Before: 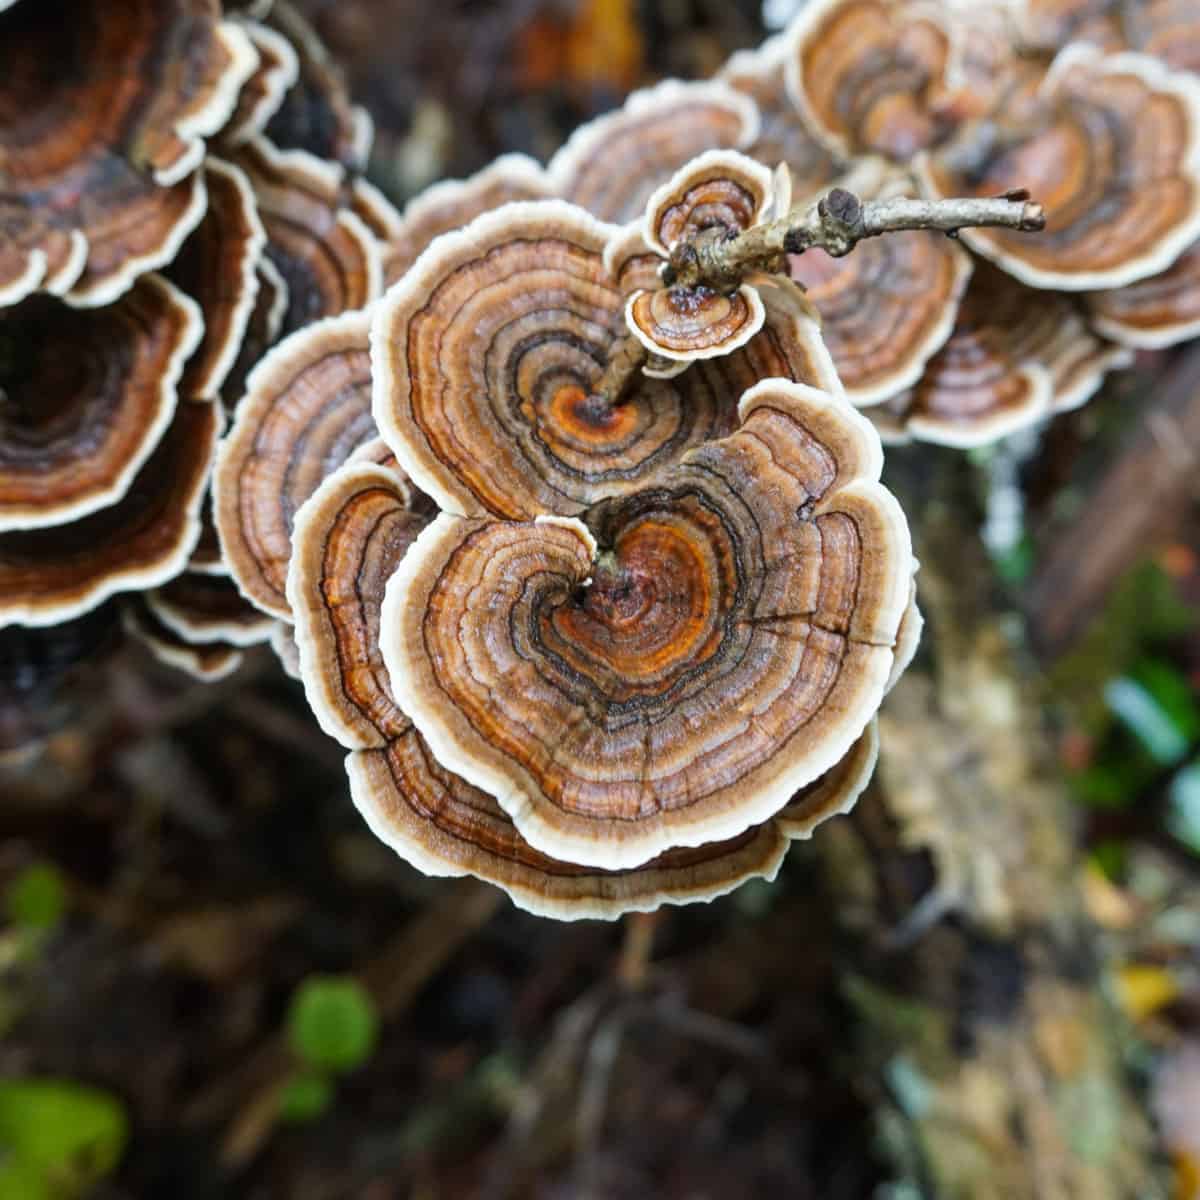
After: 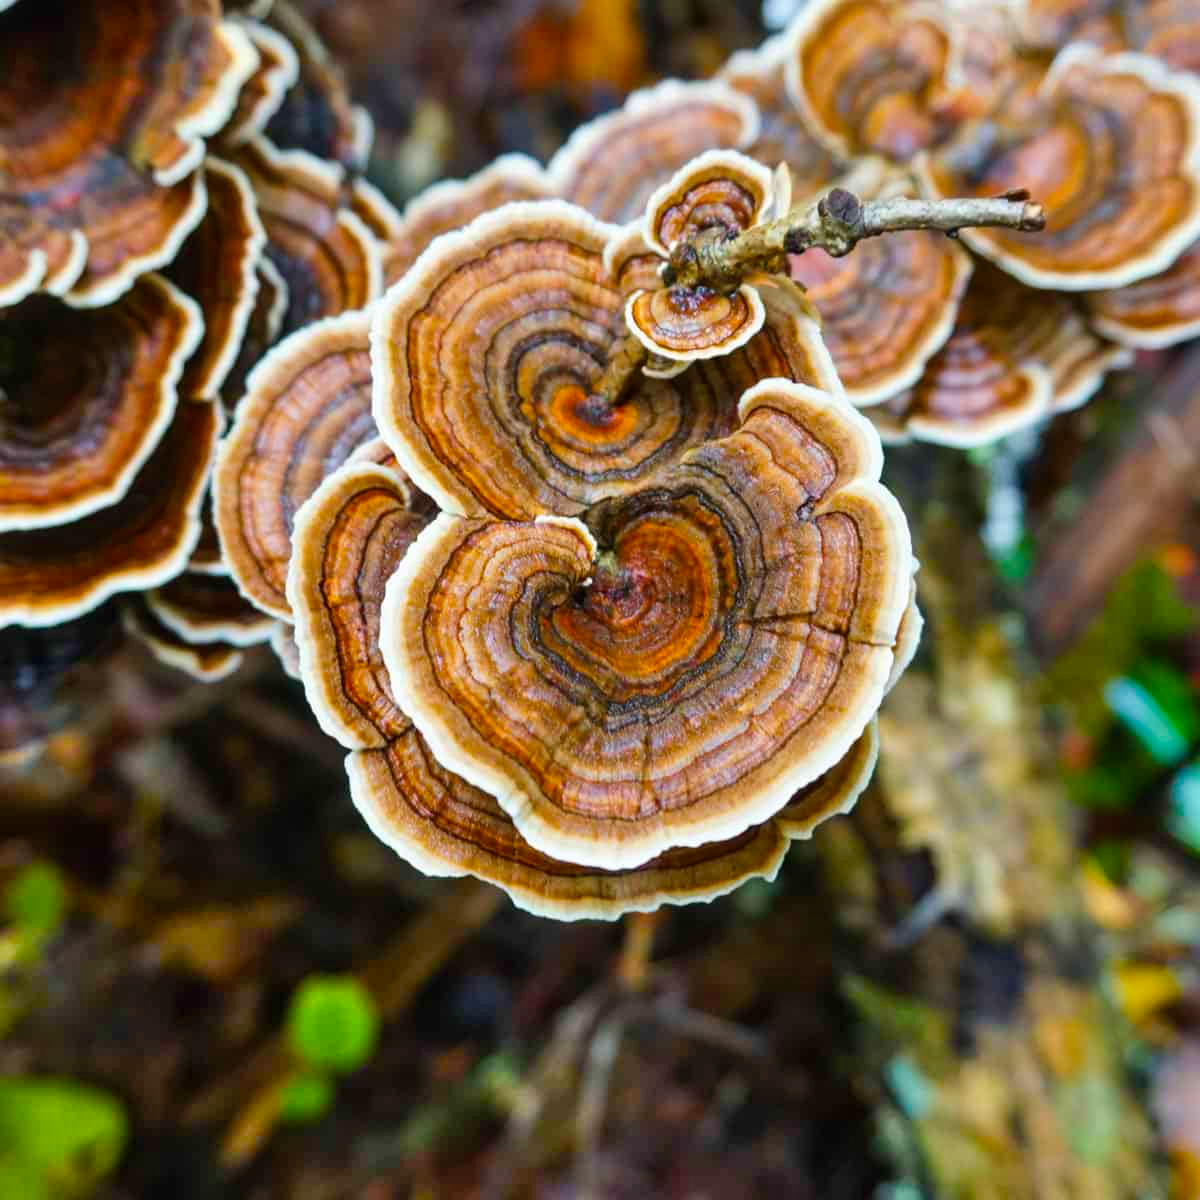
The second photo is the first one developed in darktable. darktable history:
shadows and highlights: soften with gaussian
velvia: strength 50.73%, mid-tones bias 0.503
